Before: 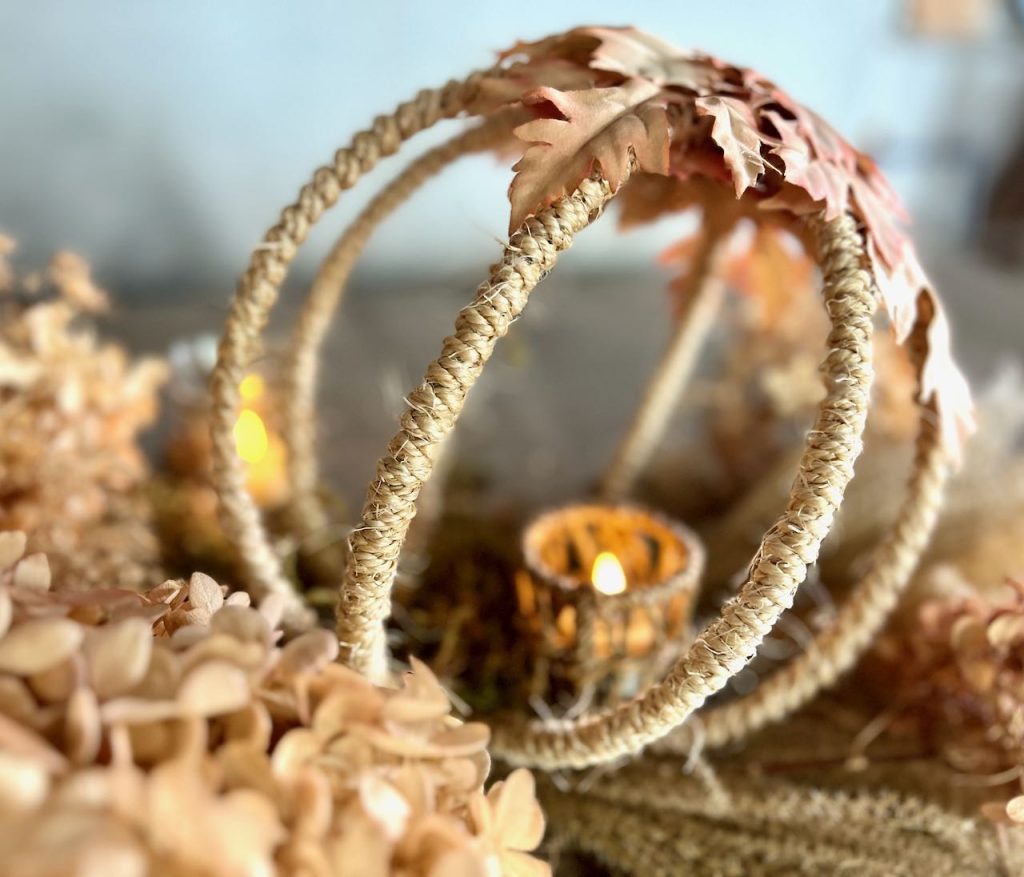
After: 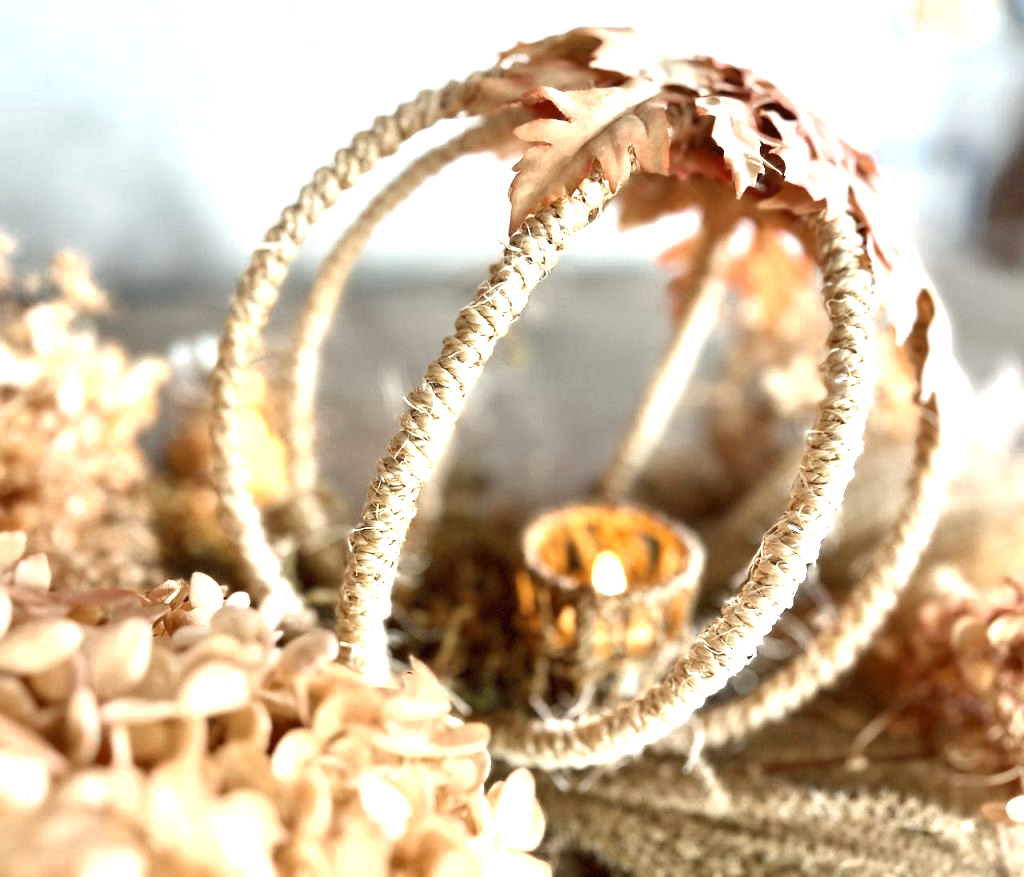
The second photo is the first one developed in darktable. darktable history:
exposure: black level correction 0, exposure 1.2 EV, compensate highlight preservation false
color zones: curves: ch0 [(0, 0.5) (0.125, 0.4) (0.25, 0.5) (0.375, 0.4) (0.5, 0.4) (0.625, 0.35) (0.75, 0.35) (0.875, 0.5)]; ch1 [(0, 0.35) (0.125, 0.45) (0.25, 0.35) (0.375, 0.35) (0.5, 0.35) (0.625, 0.35) (0.75, 0.45) (0.875, 0.35)]; ch2 [(0, 0.6) (0.125, 0.5) (0.25, 0.5) (0.375, 0.6) (0.5, 0.6) (0.625, 0.5) (0.75, 0.5) (0.875, 0.5)]
